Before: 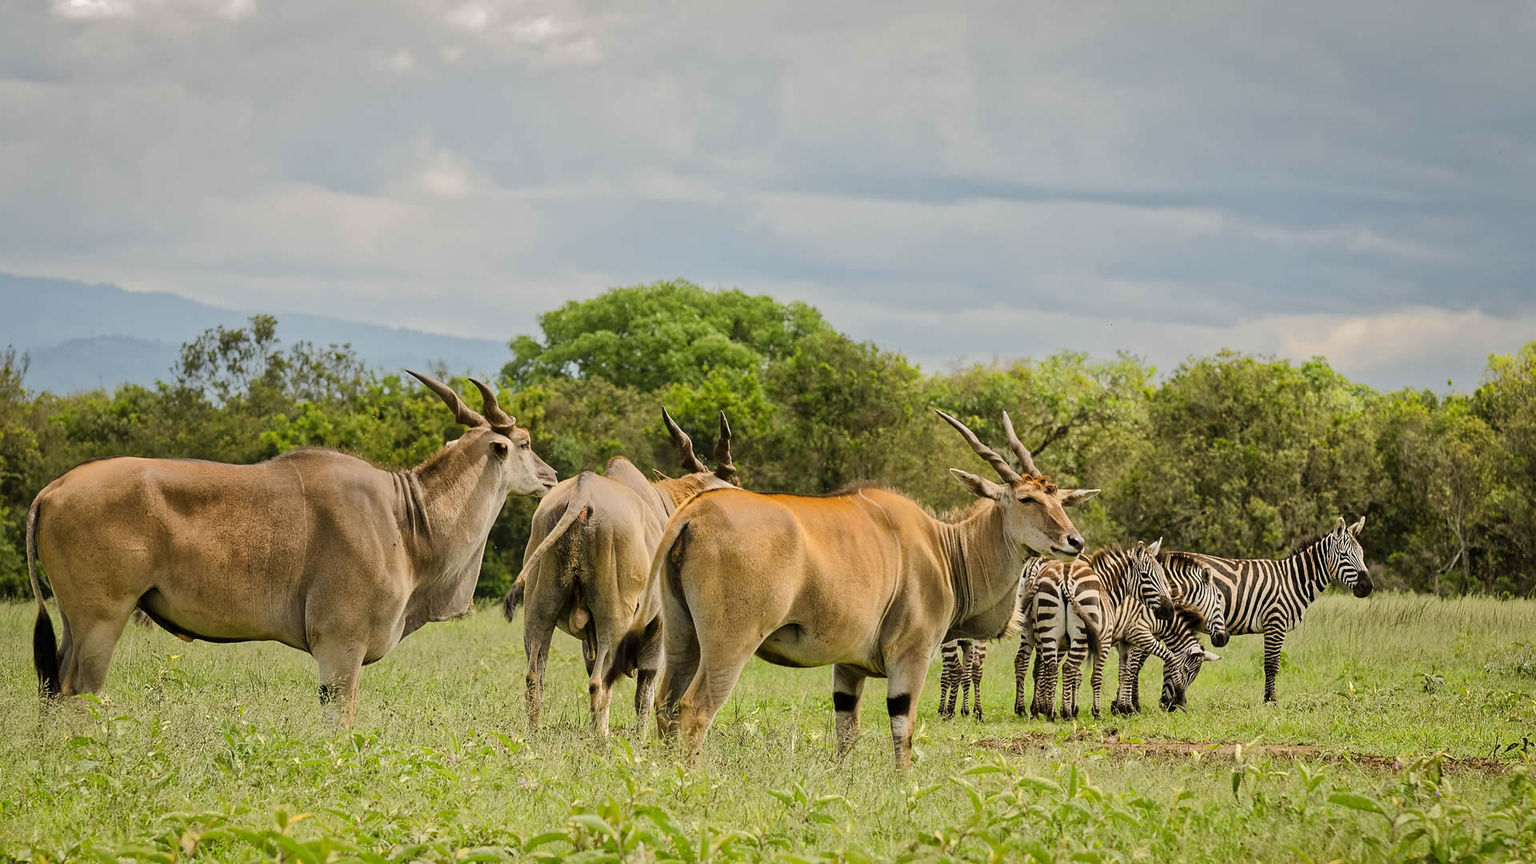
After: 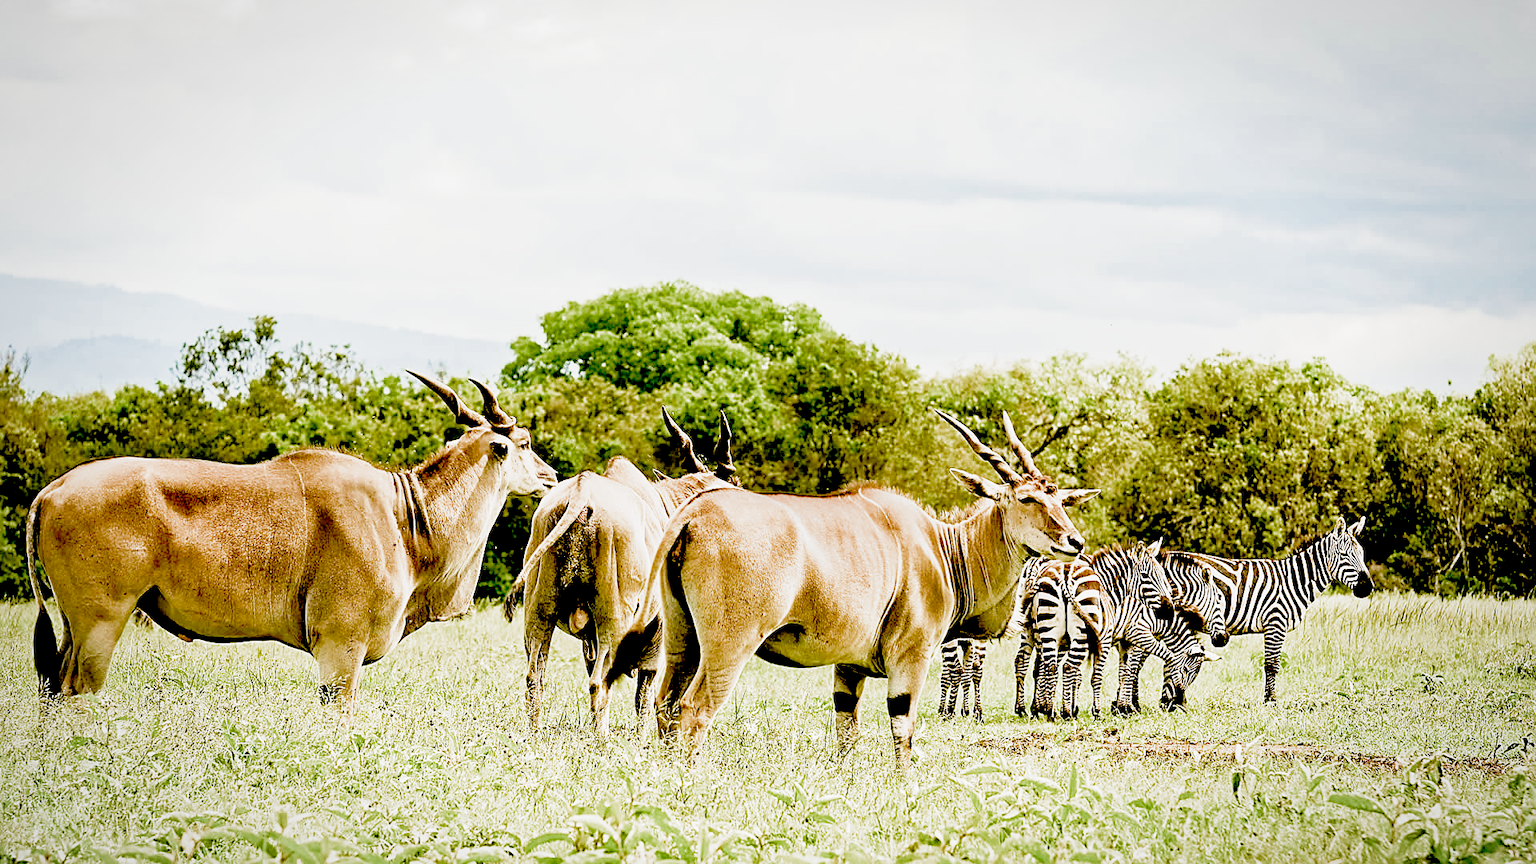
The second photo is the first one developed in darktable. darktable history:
filmic rgb: black relative exposure -7.98 EV, white relative exposure 3.99 EV, hardness 4.16, contrast 0.989, add noise in highlights 0.001, color science v3 (2019), use custom middle-gray values true, contrast in highlights soft
exposure: black level correction 0.036, exposure 0.908 EV, compensate highlight preservation false
color zones: curves: ch0 [(0, 0.444) (0.143, 0.442) (0.286, 0.441) (0.429, 0.441) (0.571, 0.441) (0.714, 0.441) (0.857, 0.442) (1, 0.444)]
sharpen: on, module defaults
vignetting: fall-off radius 100.86%, width/height ratio 1.344
tone curve: curves: ch0 [(0, 0) (0.062, 0.023) (0.168, 0.142) (0.359, 0.44) (0.469, 0.544) (0.634, 0.722) (0.839, 0.909) (0.998, 0.978)]; ch1 [(0, 0) (0.437, 0.453) (0.472, 0.47) (0.502, 0.504) (0.527, 0.546) (0.568, 0.619) (0.608, 0.665) (0.669, 0.748) (0.859, 0.899) (1, 1)]; ch2 [(0, 0) (0.33, 0.301) (0.421, 0.443) (0.473, 0.498) (0.509, 0.5) (0.535, 0.564) (0.575, 0.625) (0.608, 0.676) (1, 1)], preserve colors none
contrast brightness saturation: saturation -0.053
color balance rgb: shadows lift › hue 87.18°, global offset › hue 169.5°, perceptual saturation grading › global saturation 19.669%, perceptual brilliance grading › global brilliance 17.665%
